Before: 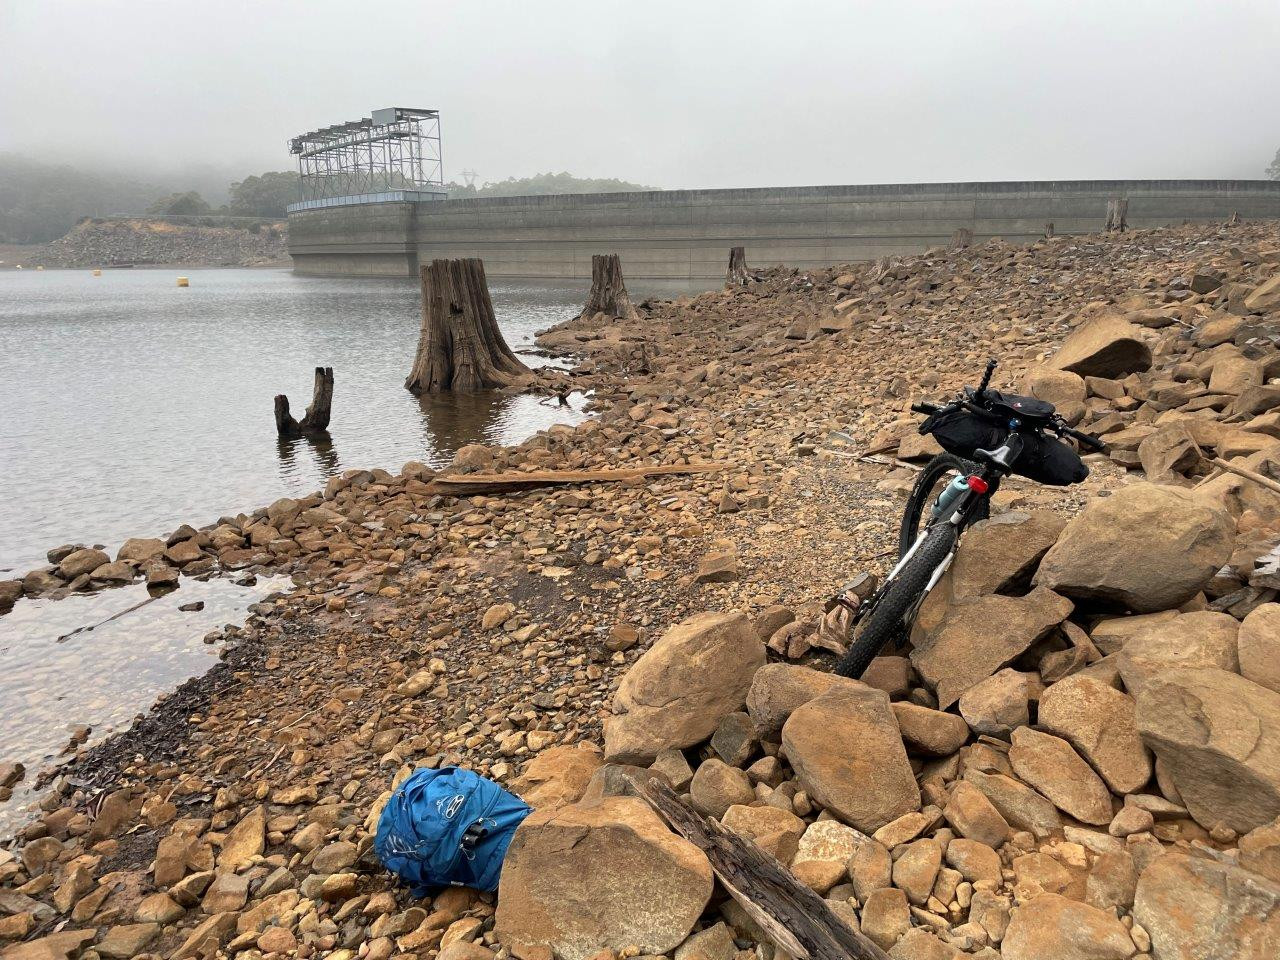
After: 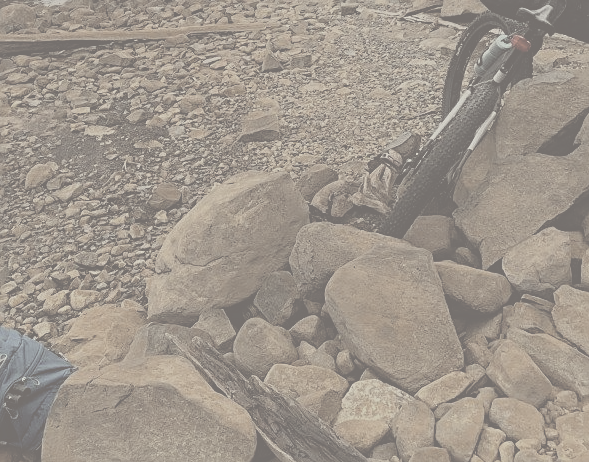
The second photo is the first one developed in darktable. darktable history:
crop: left 35.751%, top 45.991%, right 18.207%, bottom 5.826%
contrast brightness saturation: contrast -0.313, brightness 0.752, saturation -0.774
tone equalizer: -8 EV -1.98 EV, -7 EV -2 EV, -6 EV -2 EV, -5 EV -1.96 EV, -4 EV -1.97 EV, -3 EV -1.99 EV, -2 EV -1.99 EV, -1 EV -1.62 EV, +0 EV -1.98 EV
color correction: highlights a* -1.07, highlights b* 4.66, shadows a* 3.56
sharpen: on, module defaults
color balance rgb: perceptual saturation grading › global saturation 36.444%, perceptual brilliance grading › highlights 13.13%, perceptual brilliance grading › mid-tones 8.158%, perceptual brilliance grading › shadows -17.633%
exposure: exposure -0.174 EV, compensate highlight preservation false
